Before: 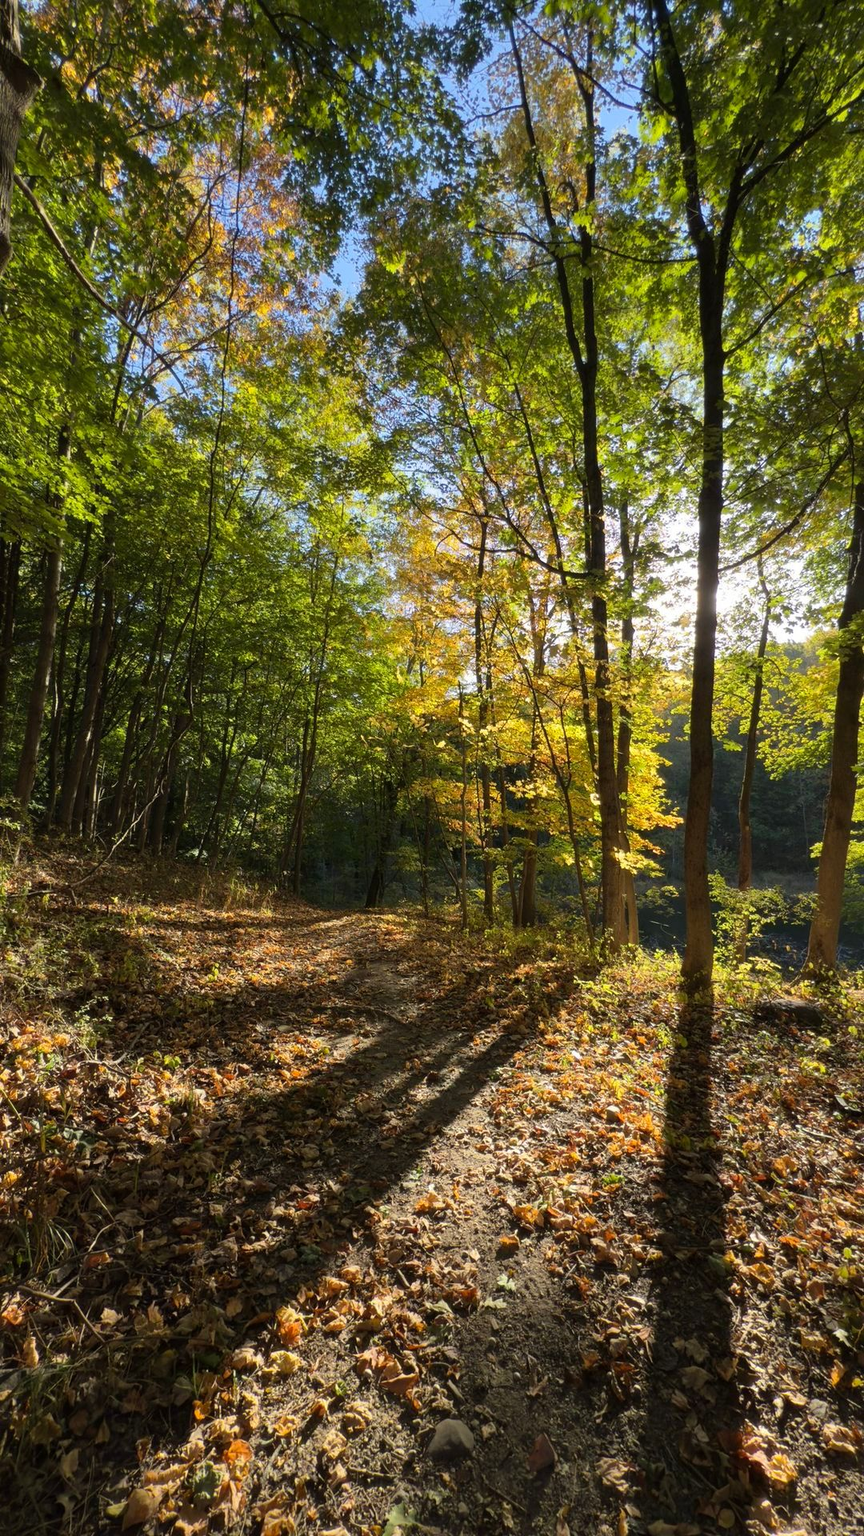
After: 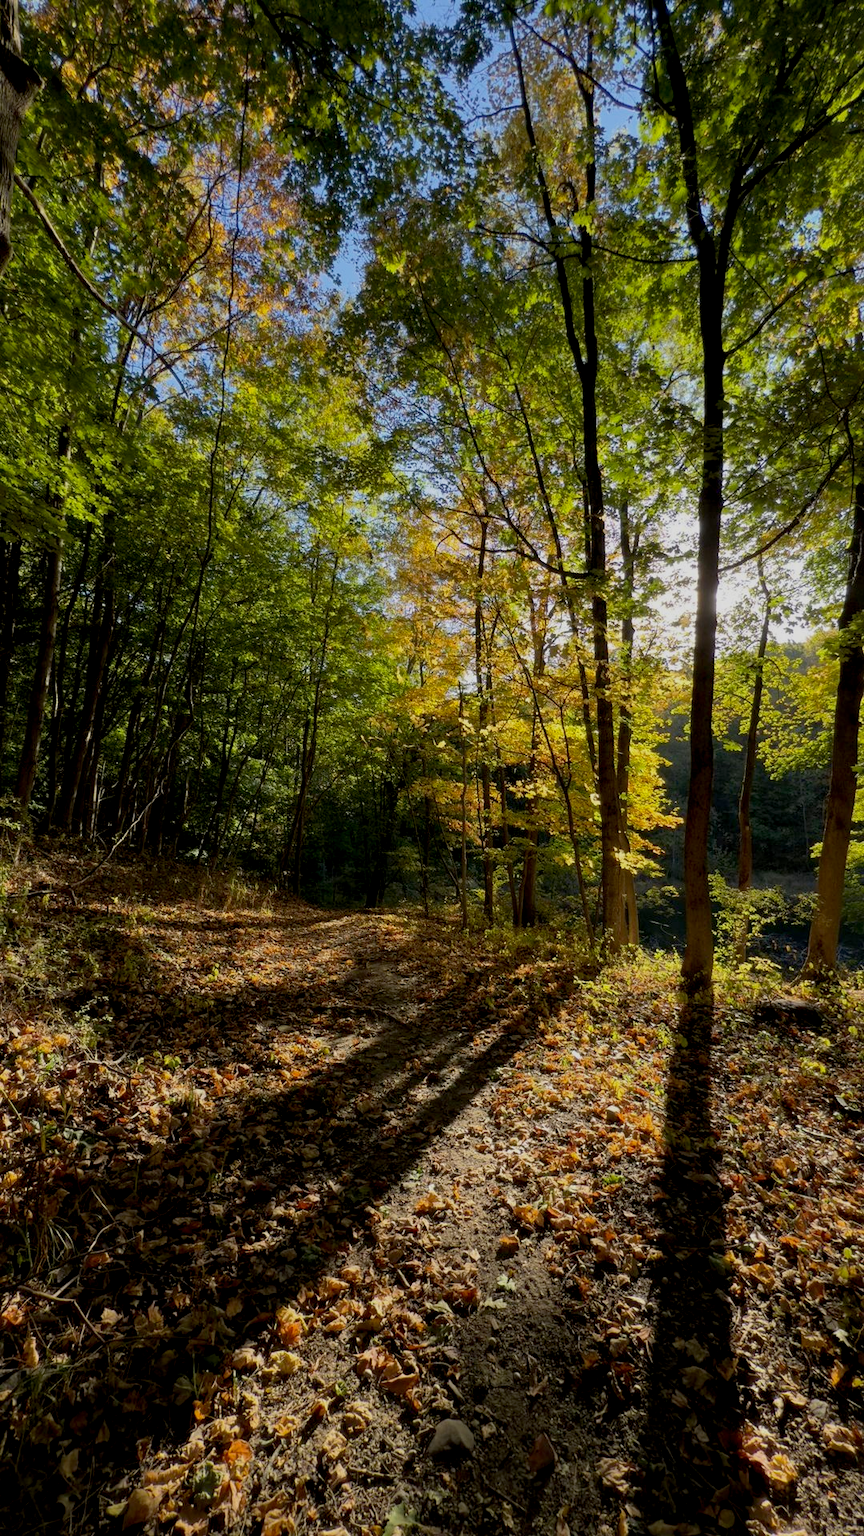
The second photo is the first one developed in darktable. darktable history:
exposure: black level correction 0.011, exposure -0.479 EV, compensate exposure bias true, compensate highlight preservation false
